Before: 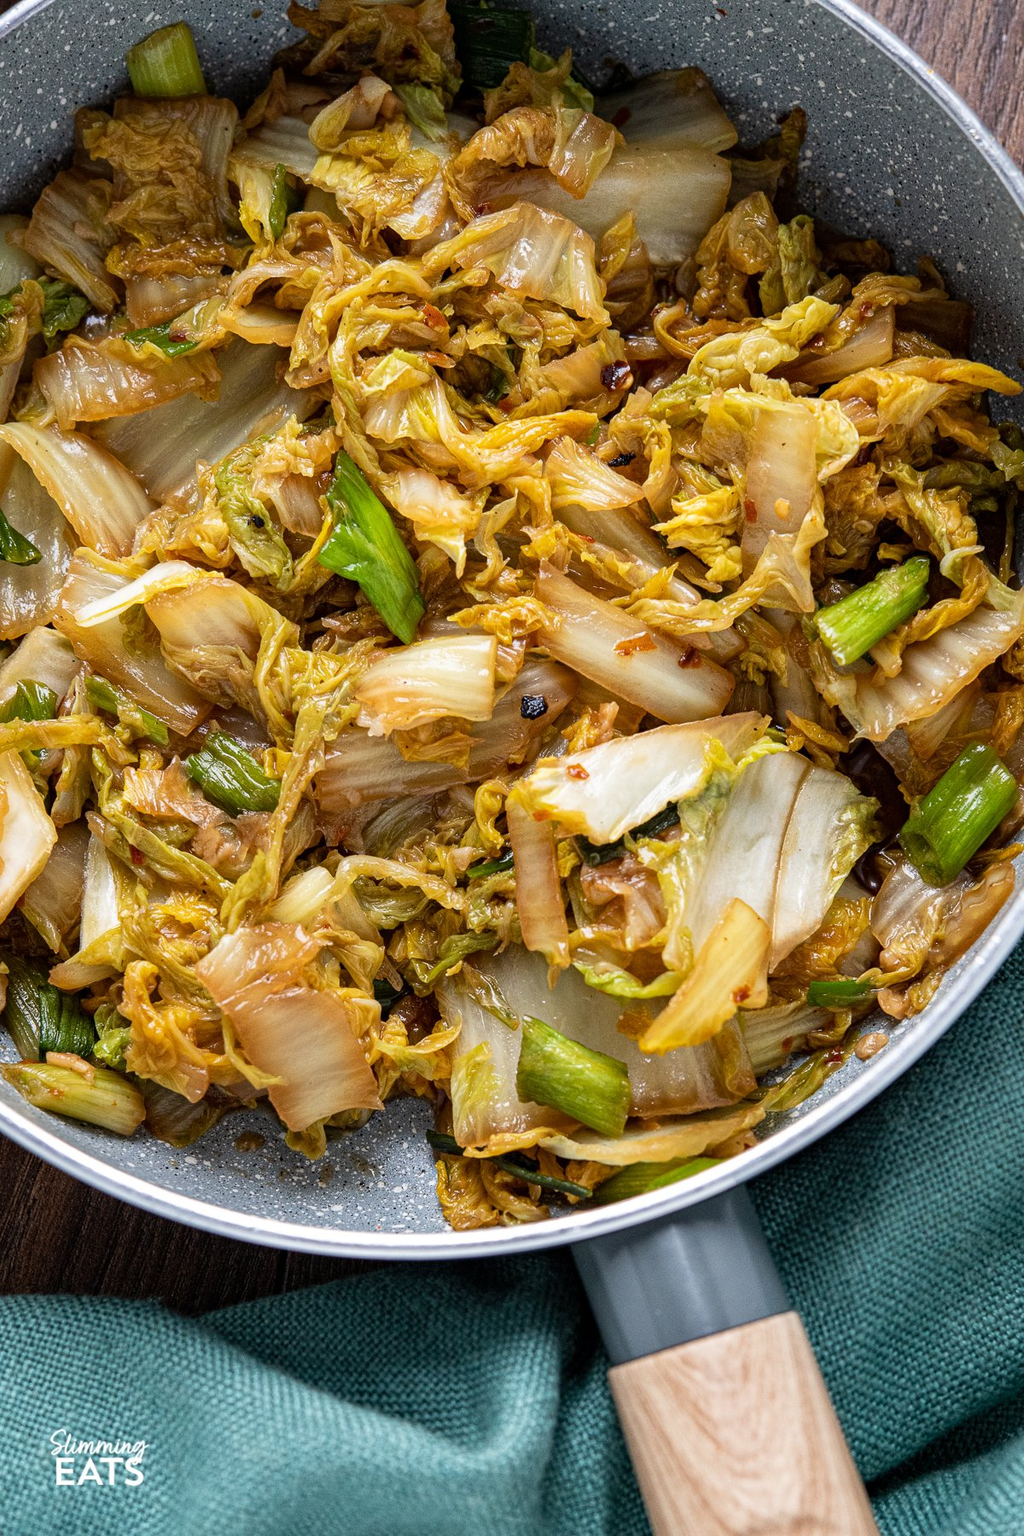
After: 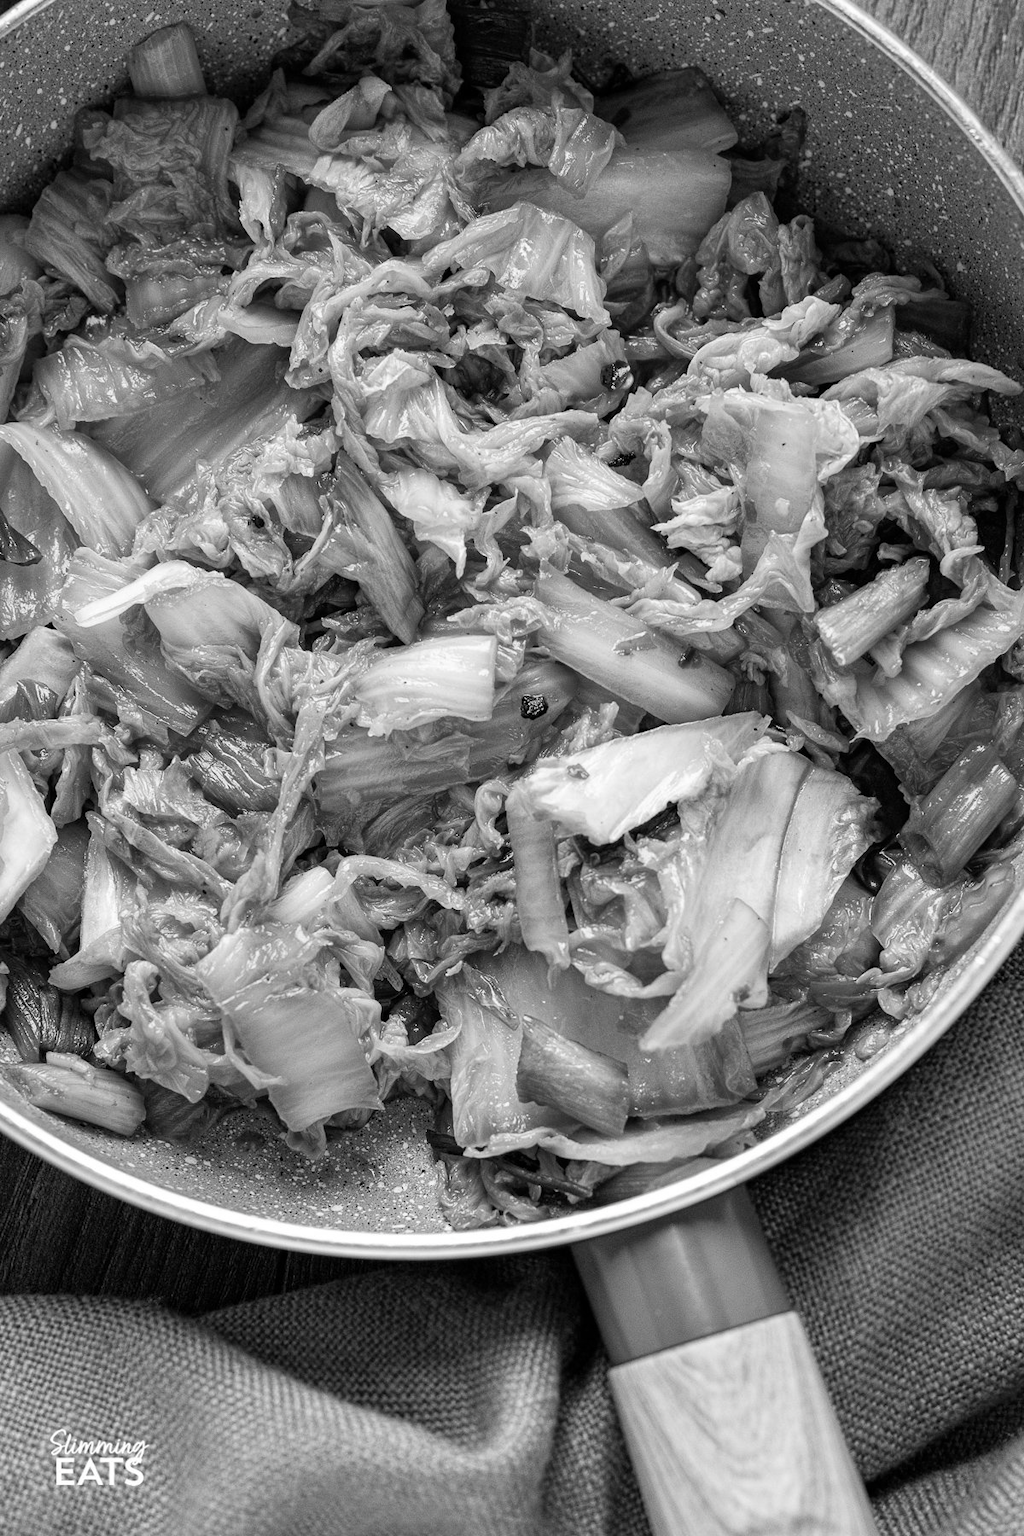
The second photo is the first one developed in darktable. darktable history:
contrast brightness saturation: saturation -0.994
